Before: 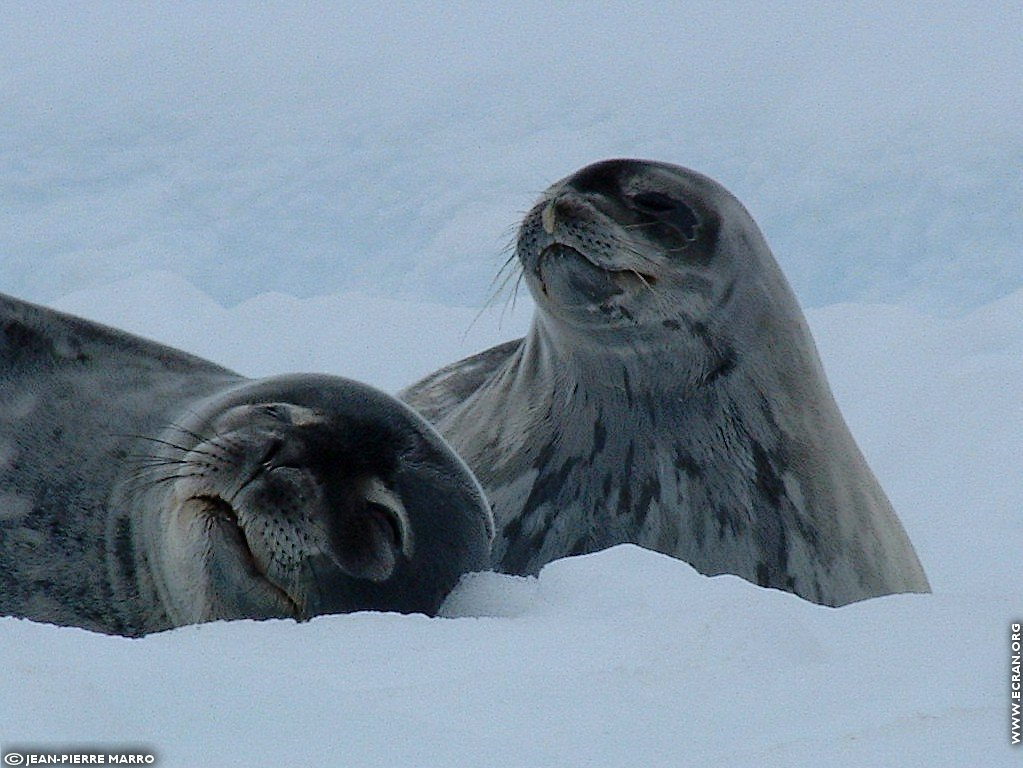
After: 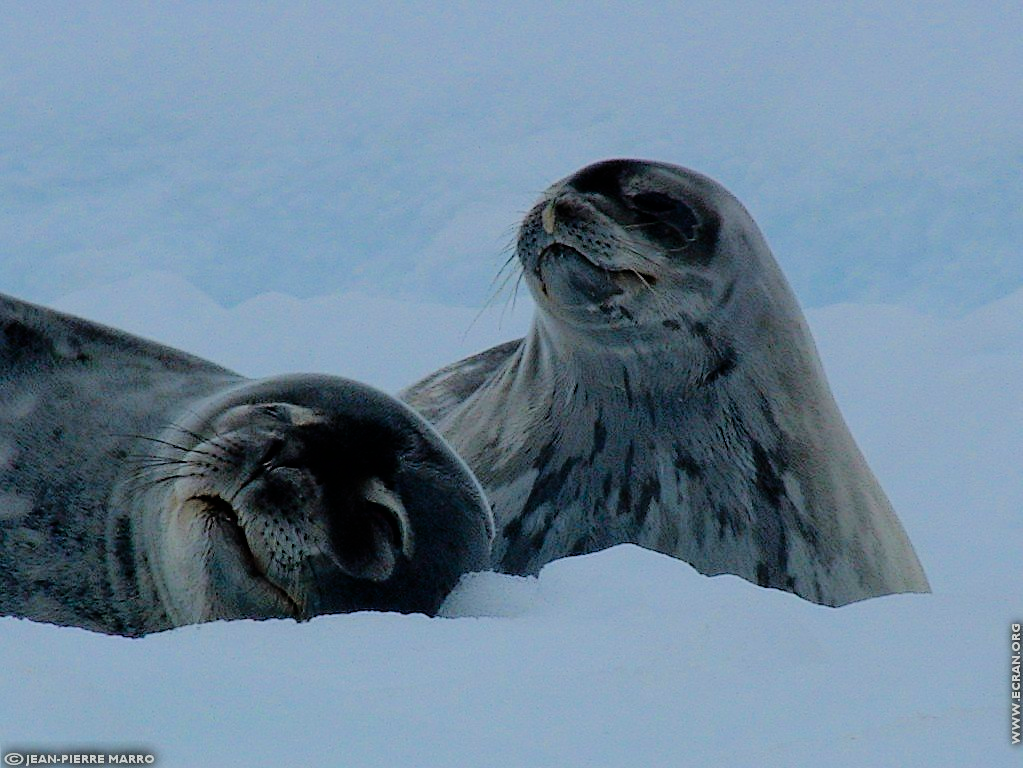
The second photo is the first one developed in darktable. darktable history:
filmic rgb: black relative exposure -7.15 EV, white relative exposure 5.36 EV, hardness 3.02, color science v6 (2022)
color balance rgb: linear chroma grading › global chroma 15%, perceptual saturation grading › global saturation 30%
